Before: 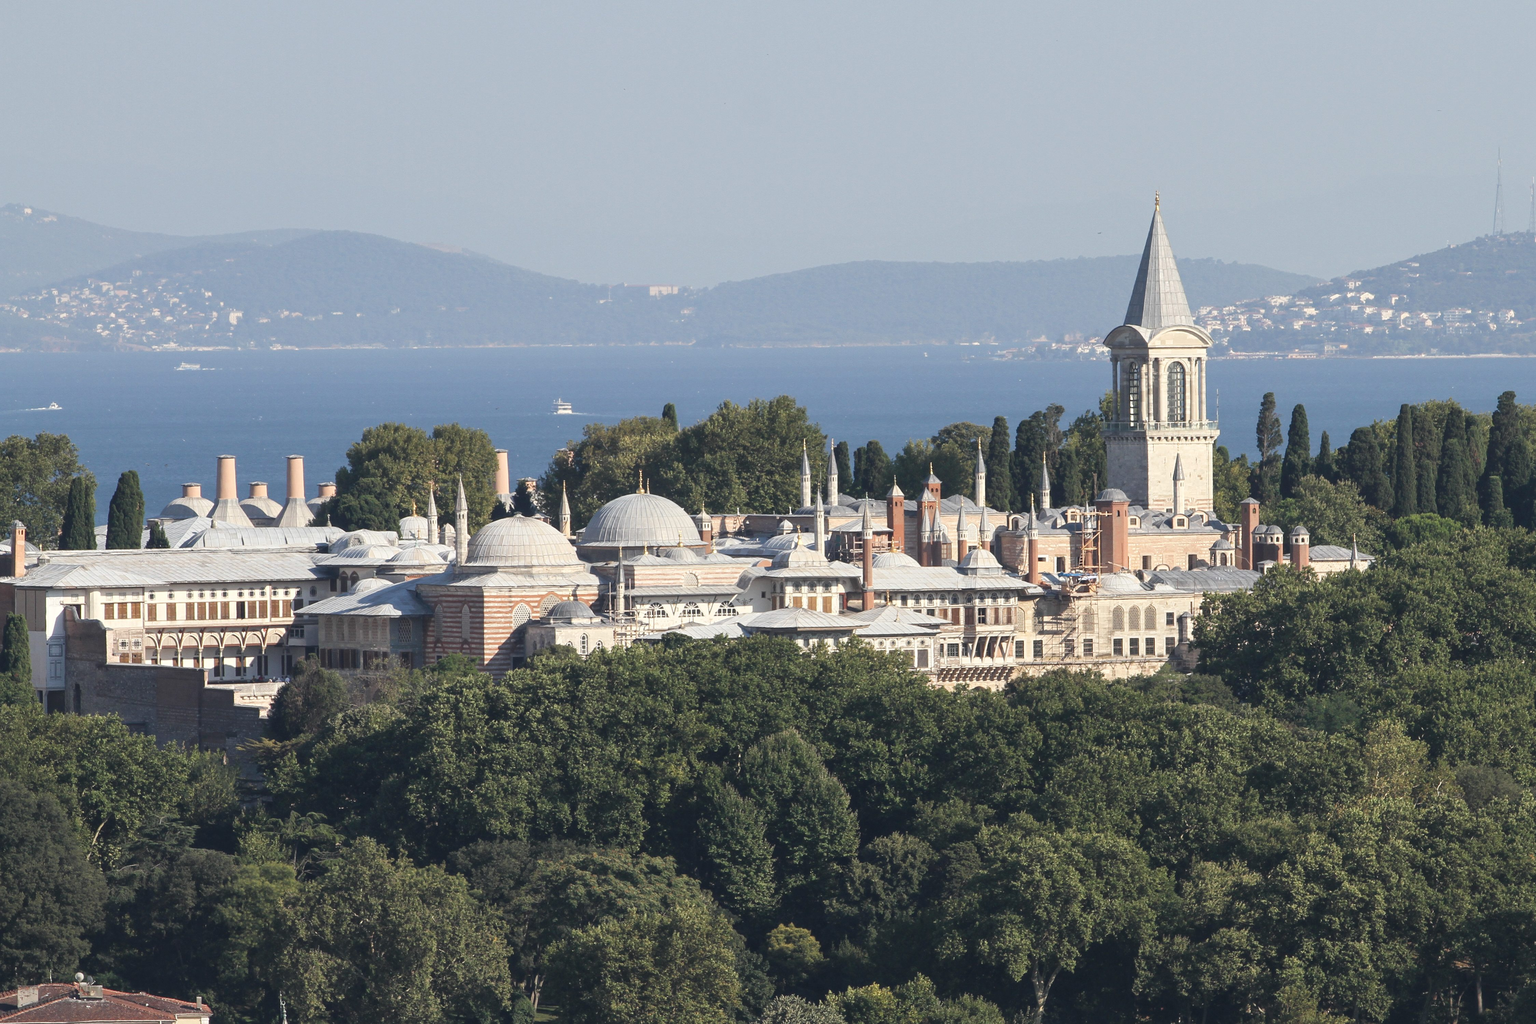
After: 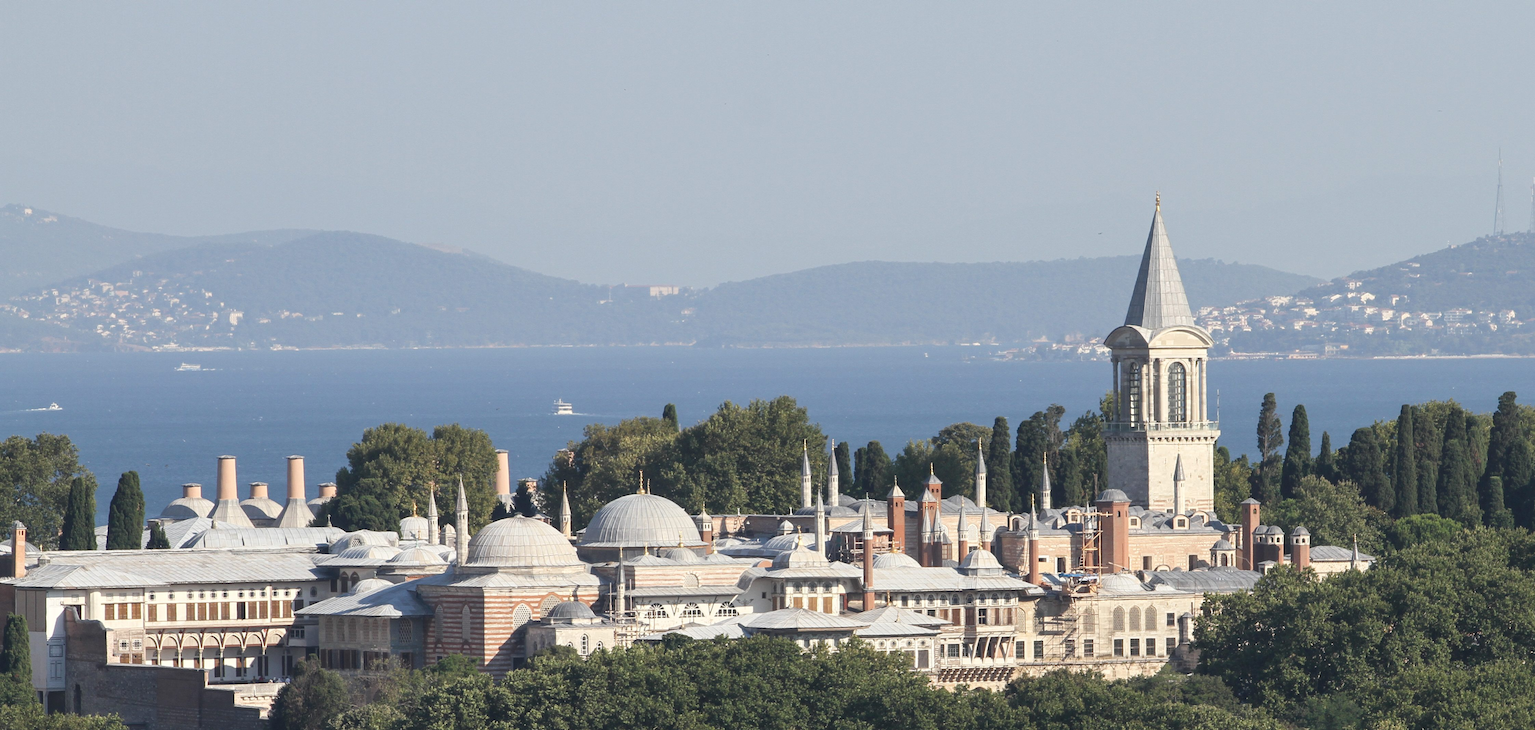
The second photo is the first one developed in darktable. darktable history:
exposure: compensate highlight preservation false
crop: right 0%, bottom 28.657%
